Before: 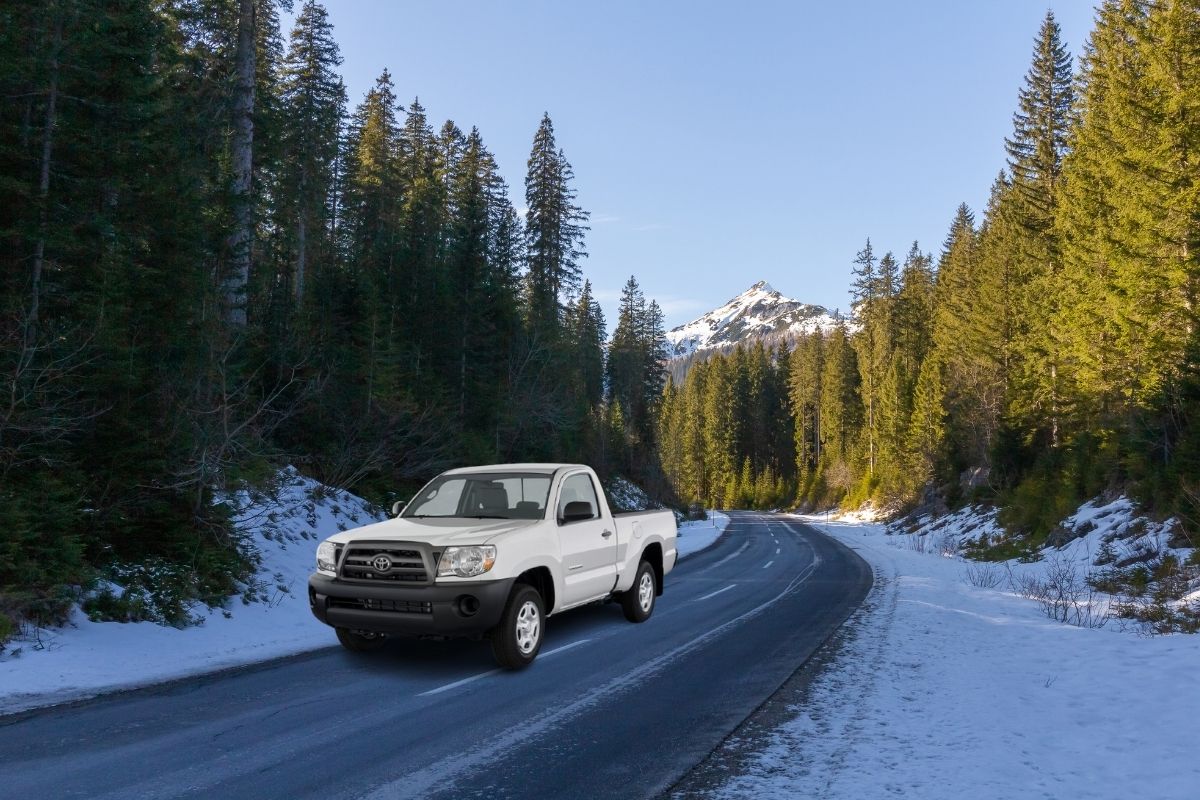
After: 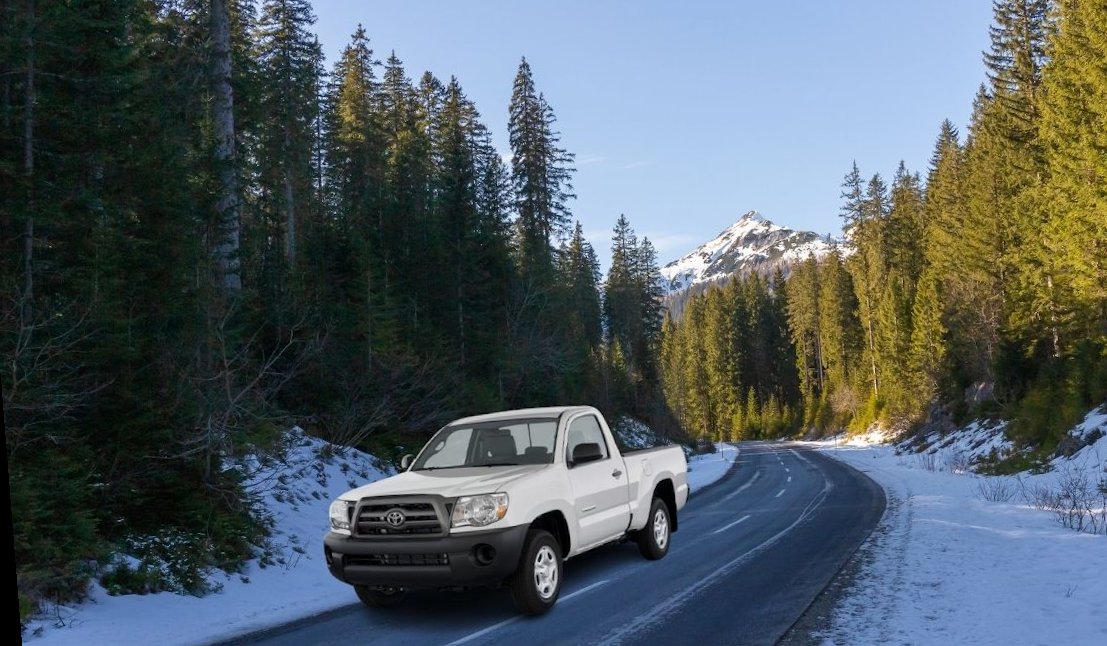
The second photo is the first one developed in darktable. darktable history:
crop and rotate: left 2.425%, top 11.305%, right 9.6%, bottom 15.08%
rotate and perspective: rotation -4.2°, shear 0.006, automatic cropping off
